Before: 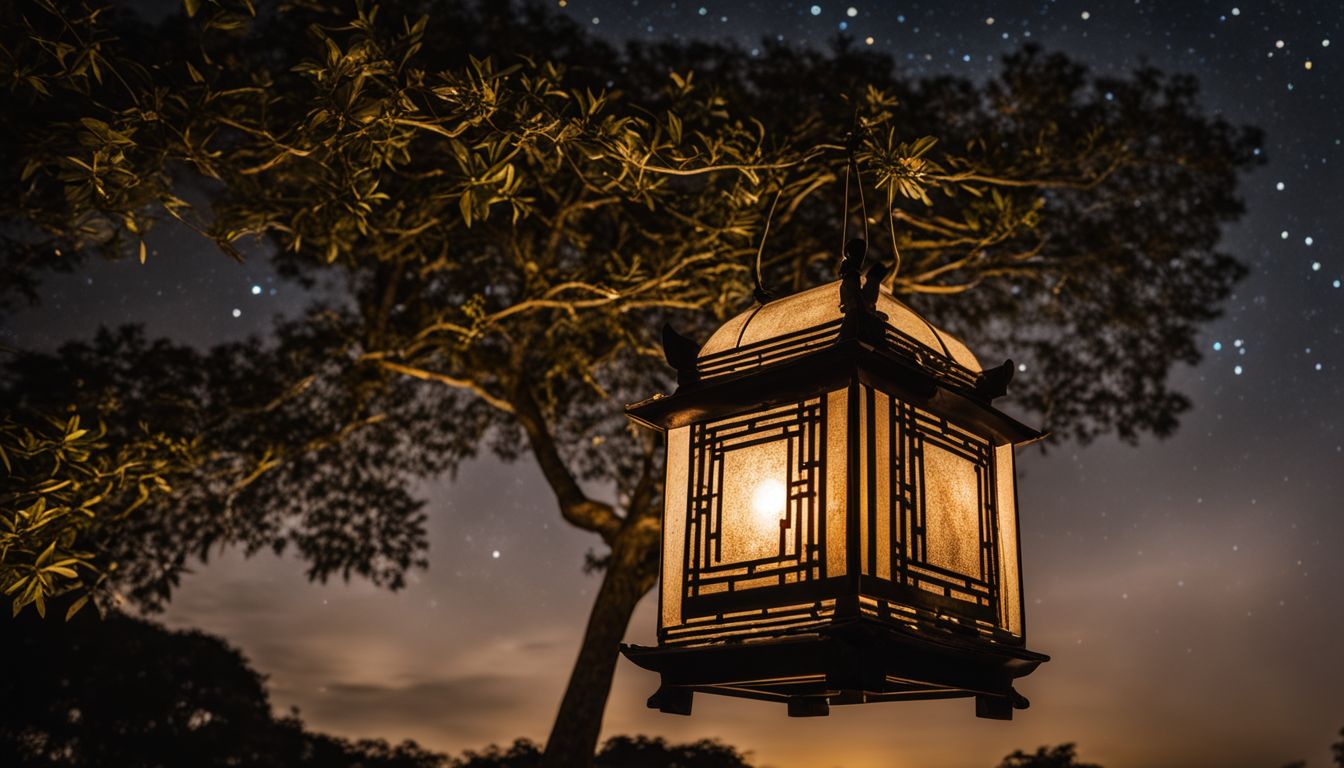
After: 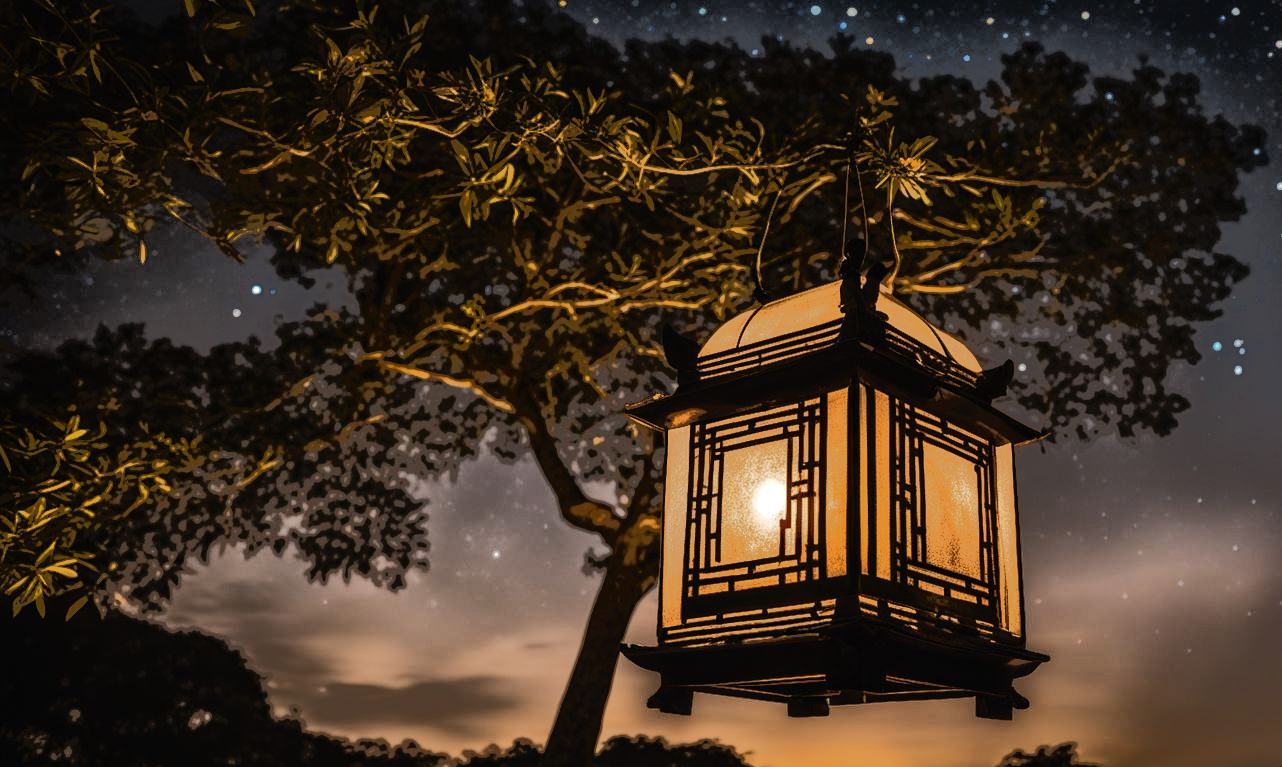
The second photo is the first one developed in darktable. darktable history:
tone equalizer: -7 EV -0.646 EV, -6 EV 1.02 EV, -5 EV -0.442 EV, -4 EV 0.459 EV, -3 EV 0.411 EV, -2 EV 0.126 EV, -1 EV -0.148 EV, +0 EV -0.393 EV, edges refinement/feathering 500, mask exposure compensation -1.57 EV, preserve details no
crop: right 4.554%, bottom 0.045%
